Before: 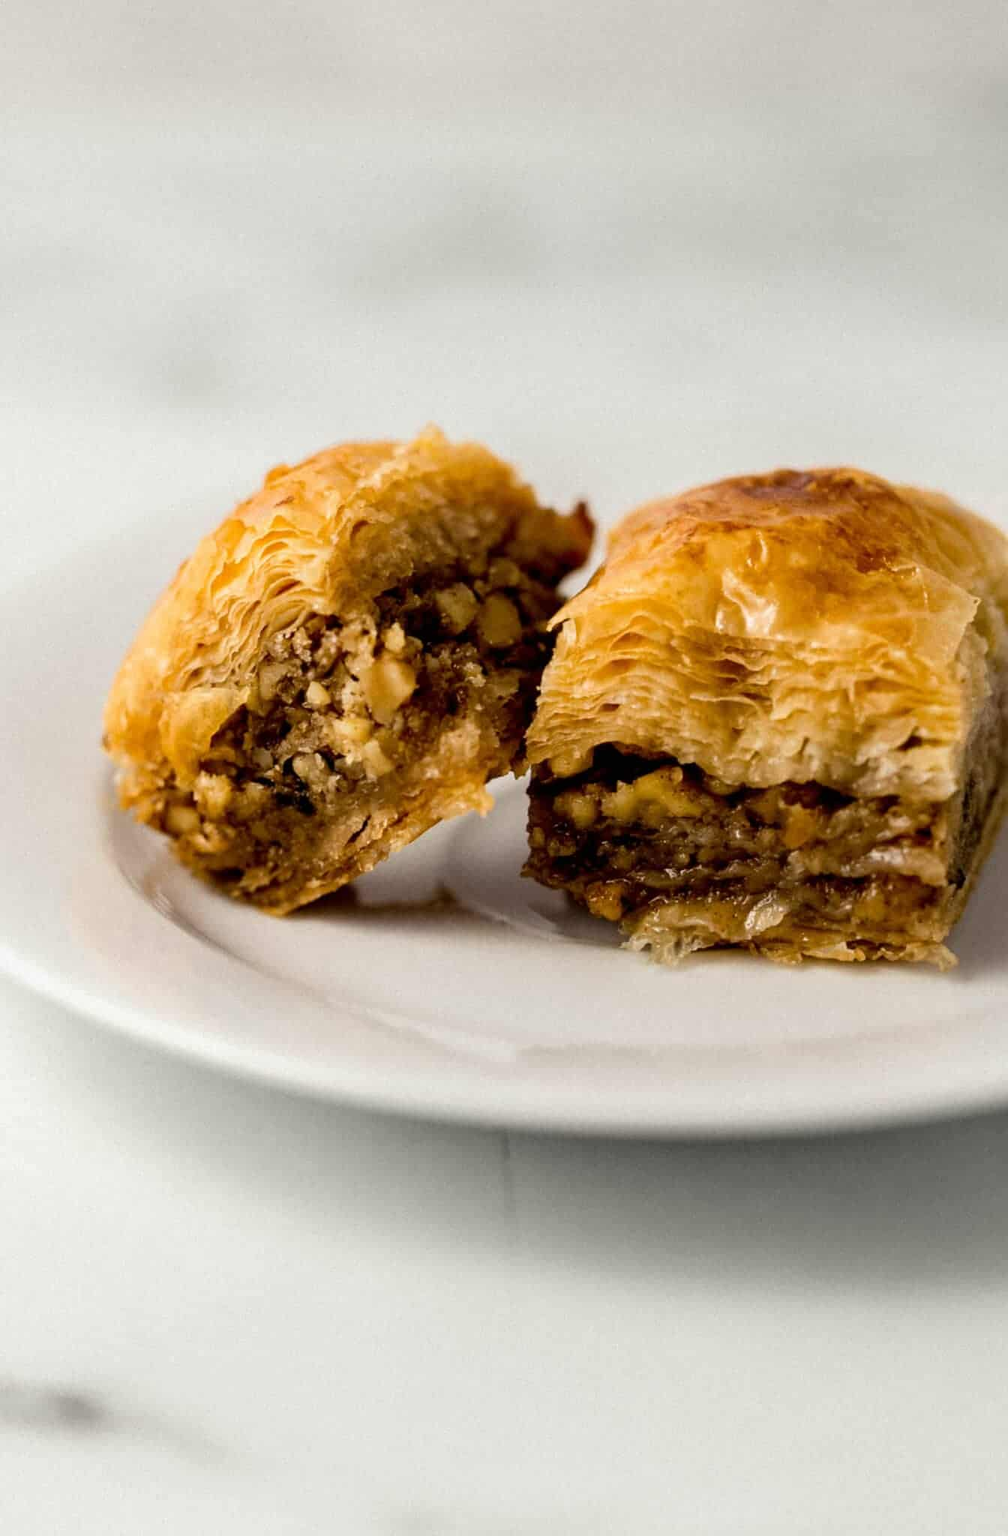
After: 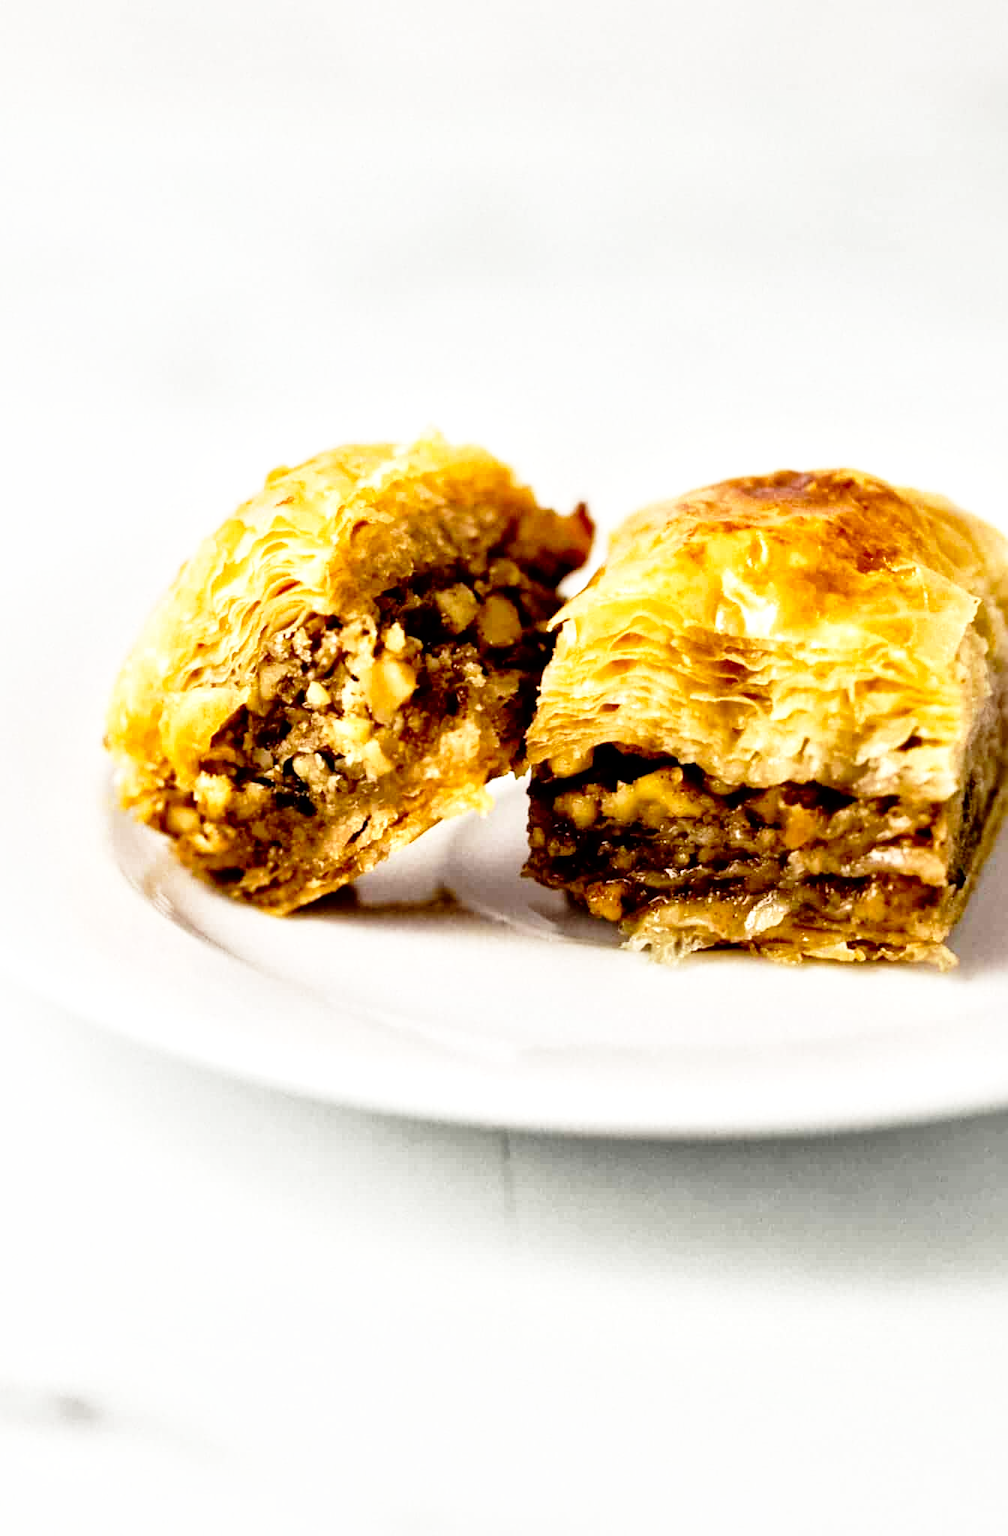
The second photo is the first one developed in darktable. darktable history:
local contrast: mode bilateral grid, contrast 21, coarseness 50, detail 149%, midtone range 0.2
base curve: curves: ch0 [(0, 0) (0.012, 0.01) (0.073, 0.168) (0.31, 0.711) (0.645, 0.957) (1, 1)], preserve colors none
